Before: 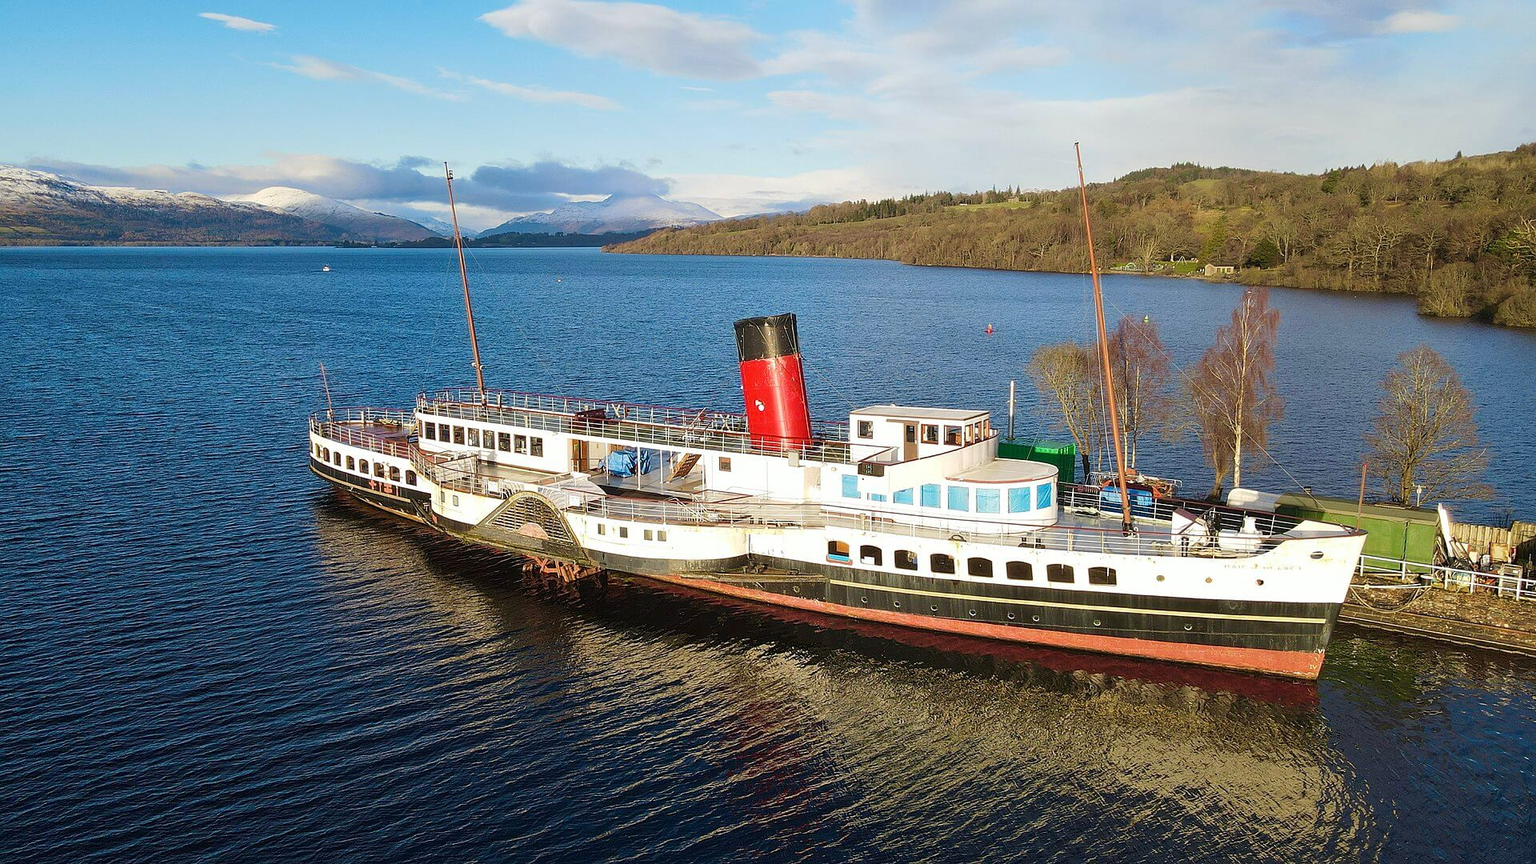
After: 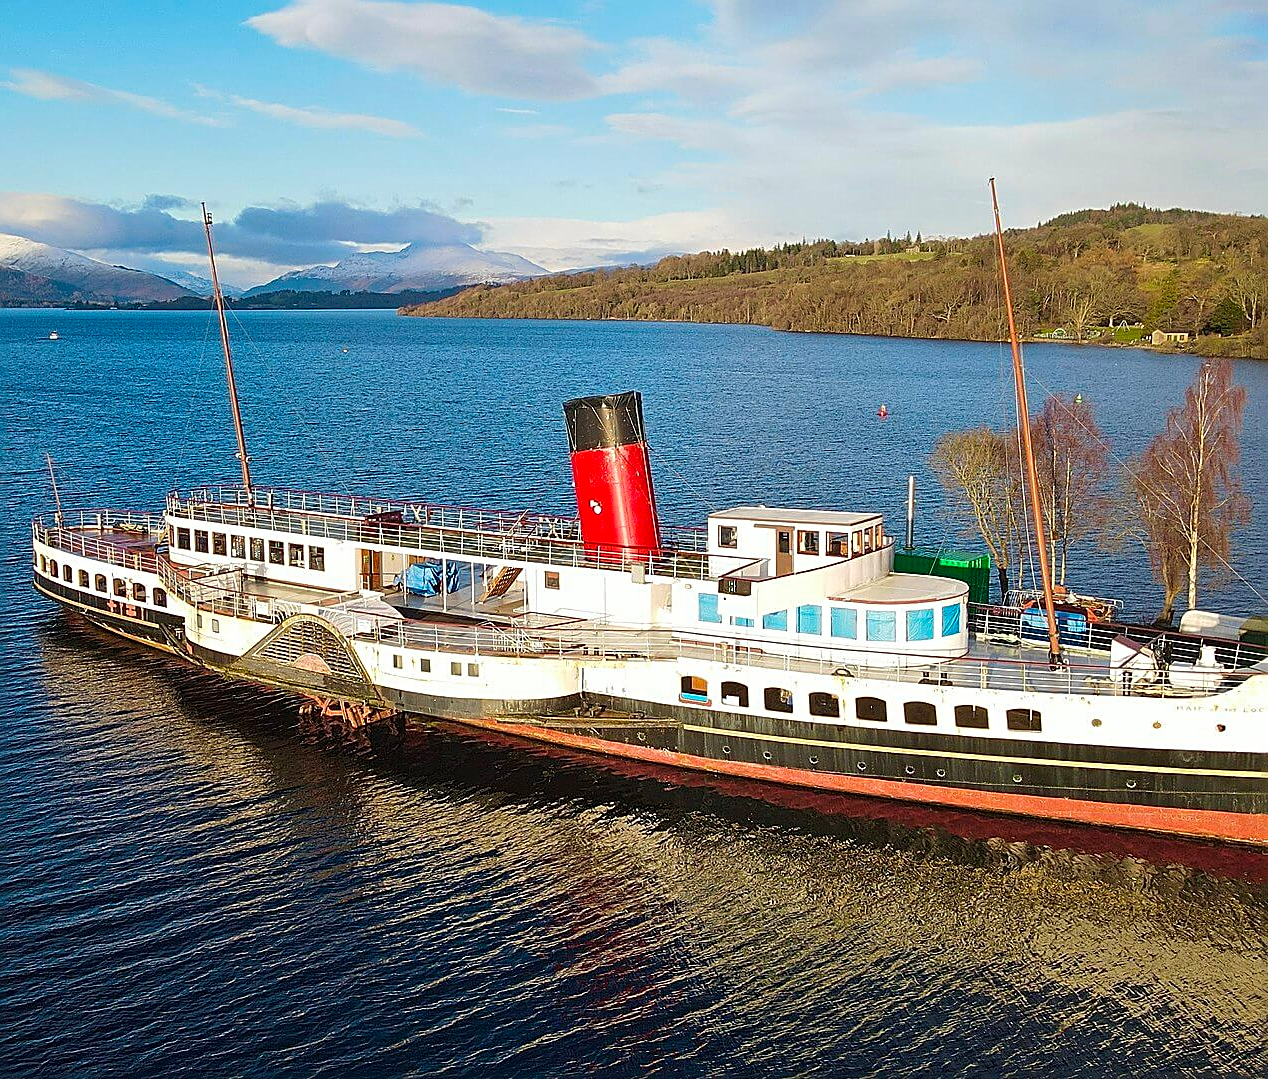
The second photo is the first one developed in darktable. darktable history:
sharpen: radius 2.531, amount 0.628
shadows and highlights: radius 125.46, shadows 21.19, highlights -21.19, low approximation 0.01
crop and rotate: left 18.442%, right 15.508%
